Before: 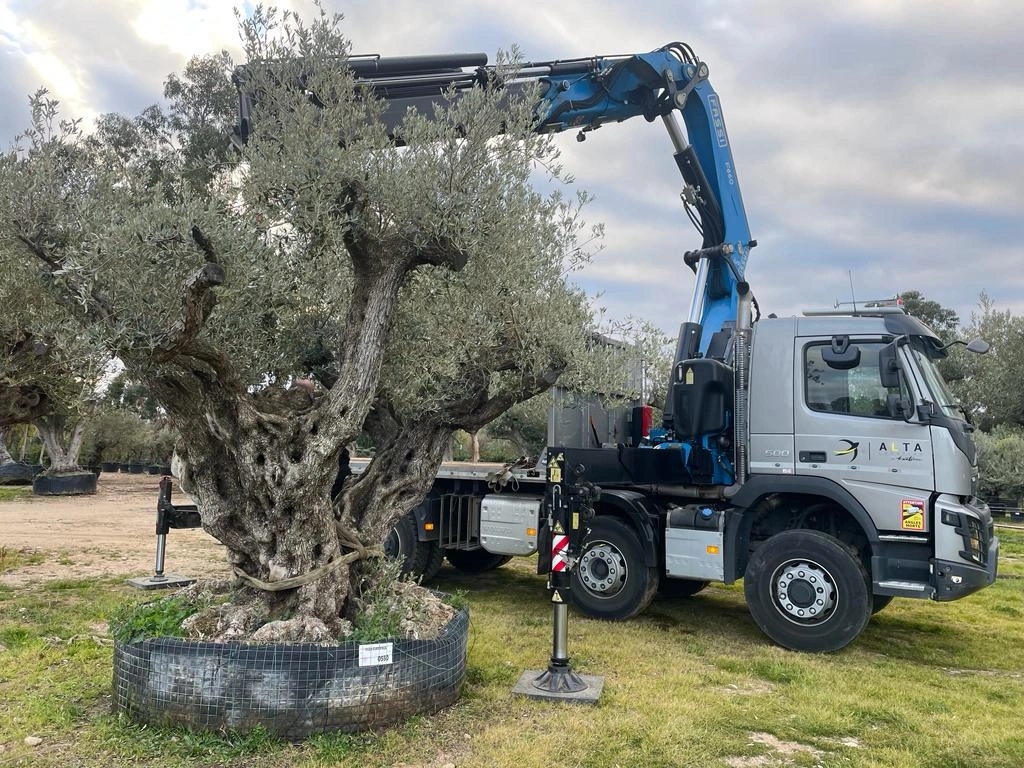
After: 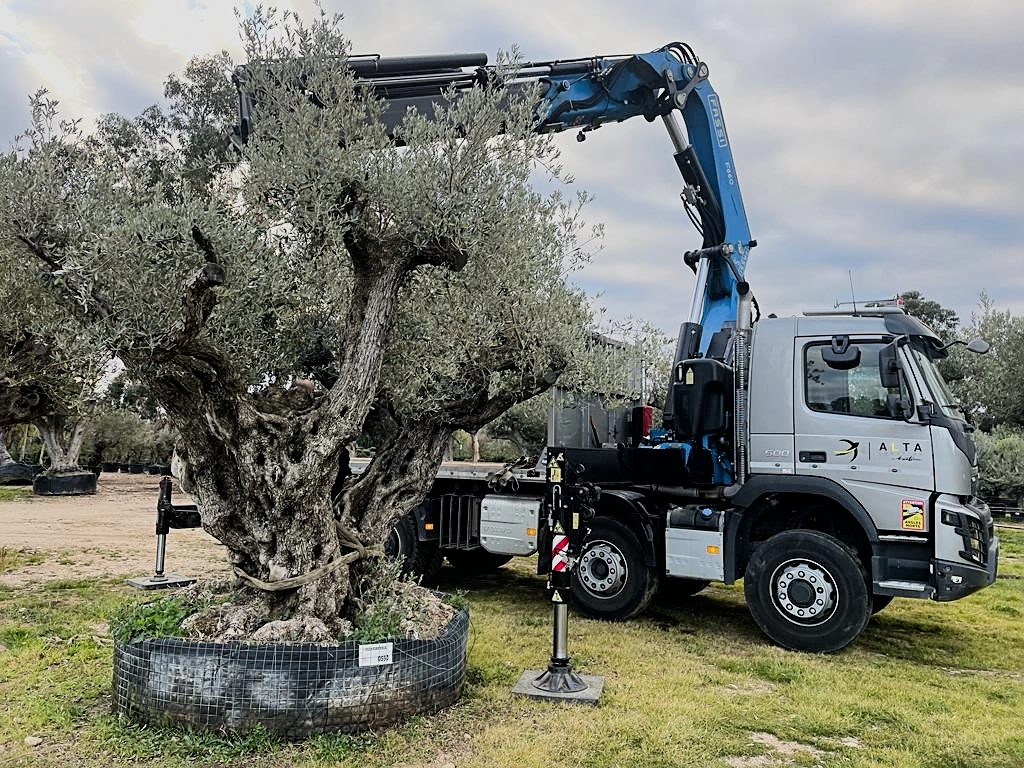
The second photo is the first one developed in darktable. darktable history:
filmic rgb: black relative exposure -7.65 EV, white relative exposure 4.56 EV, hardness 3.61, contrast 1.258
sharpen: on, module defaults
